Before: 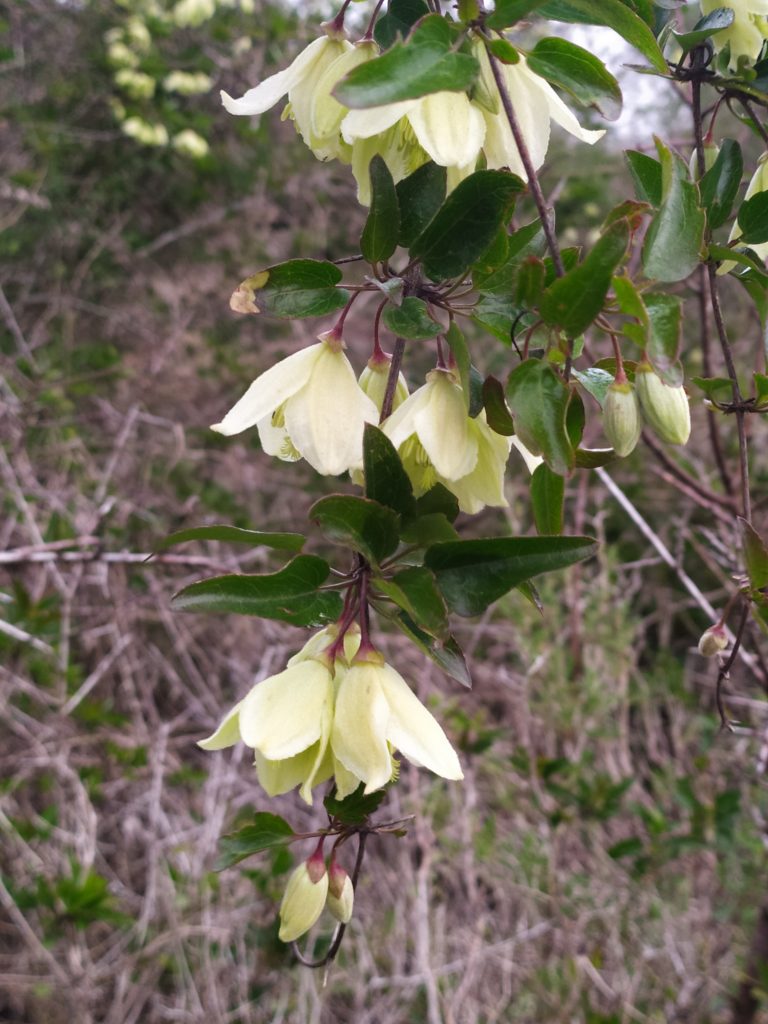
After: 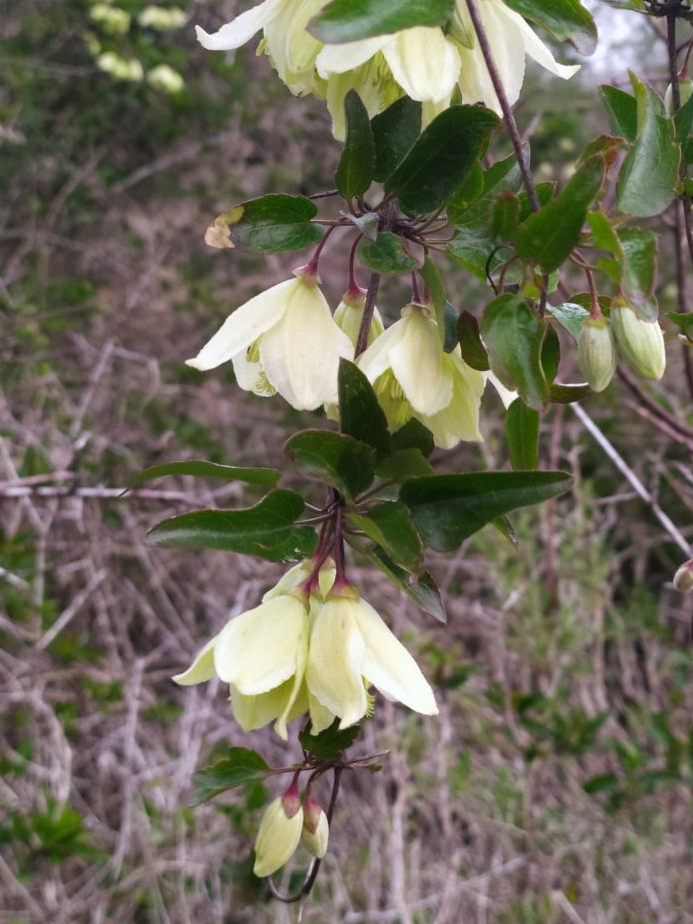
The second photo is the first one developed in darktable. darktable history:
crop: left 3.305%, top 6.436%, right 6.389%, bottom 3.258%
white balance: red 0.982, blue 1.018
